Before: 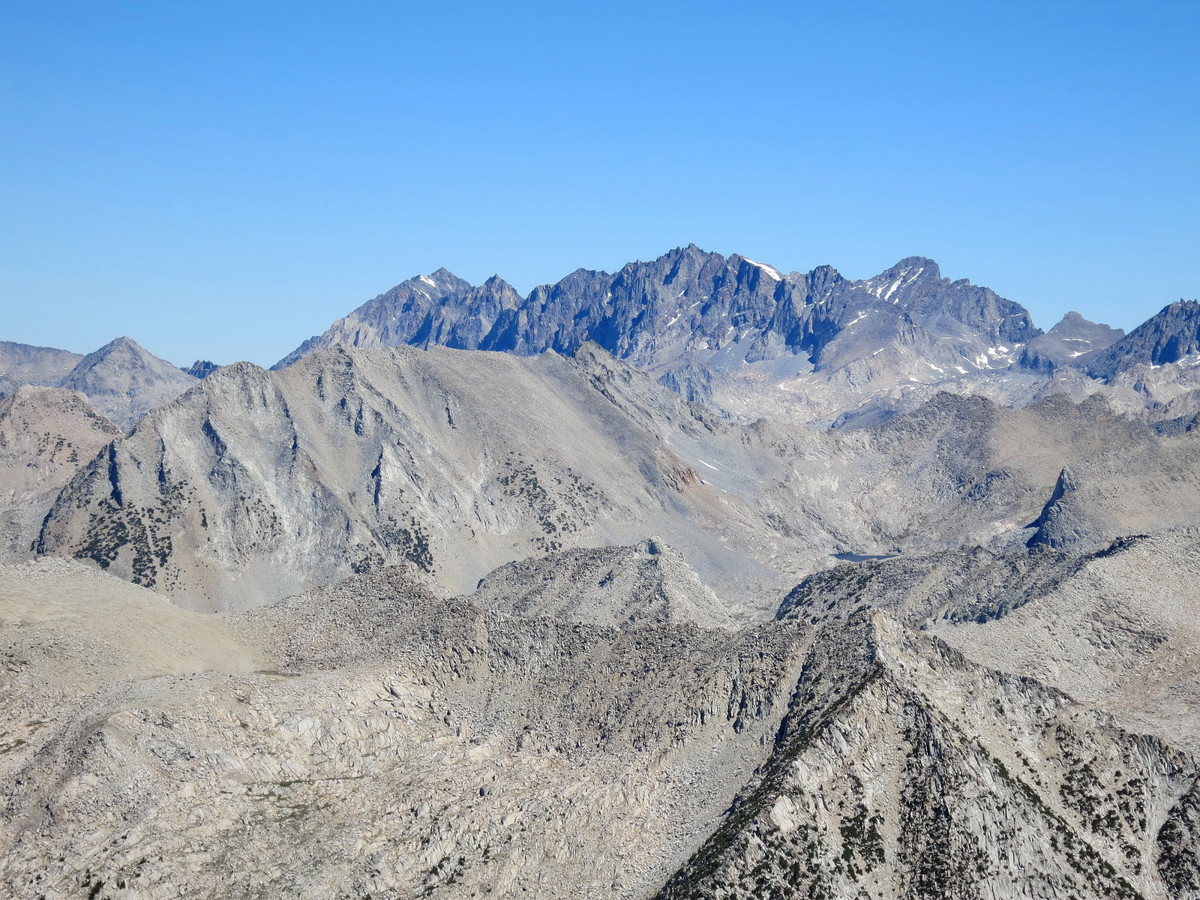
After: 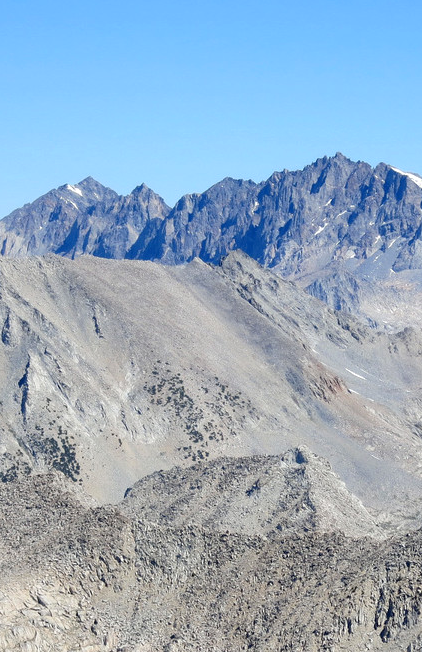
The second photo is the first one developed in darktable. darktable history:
exposure: black level correction 0.002, exposure 0.15 EV, compensate highlight preservation false
crop and rotate: left 29.476%, top 10.214%, right 35.32%, bottom 17.333%
